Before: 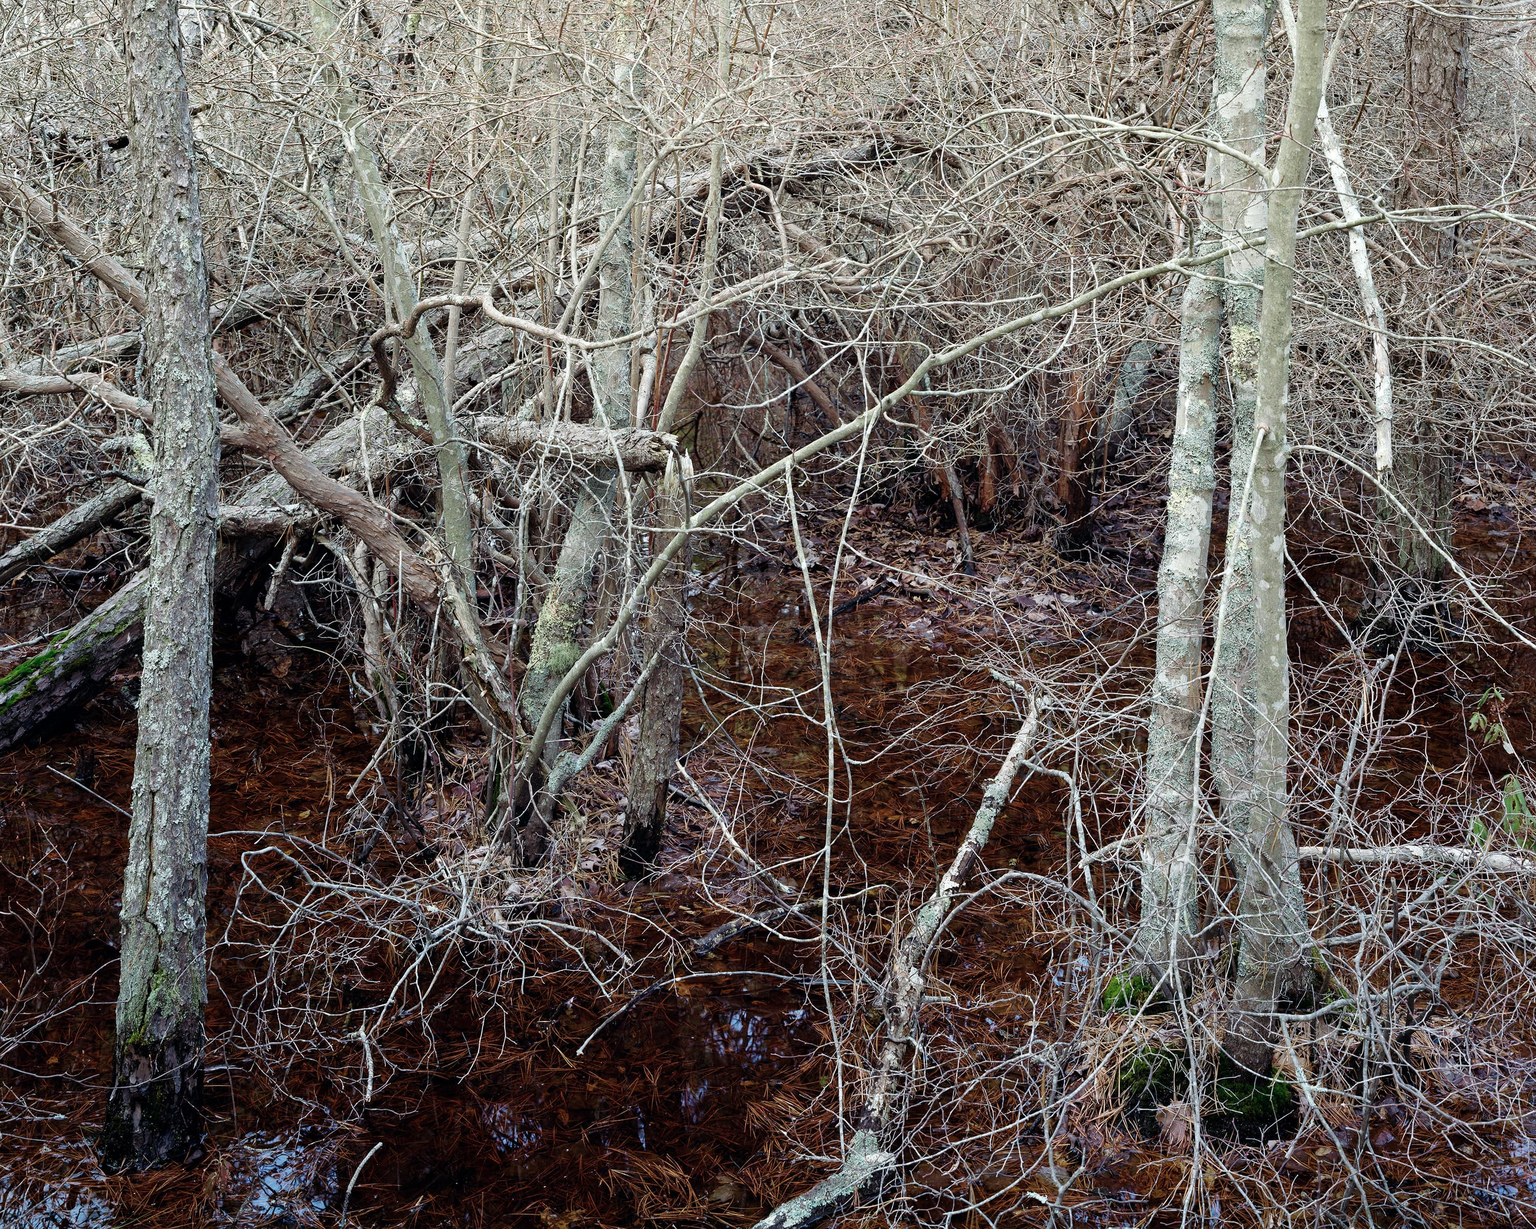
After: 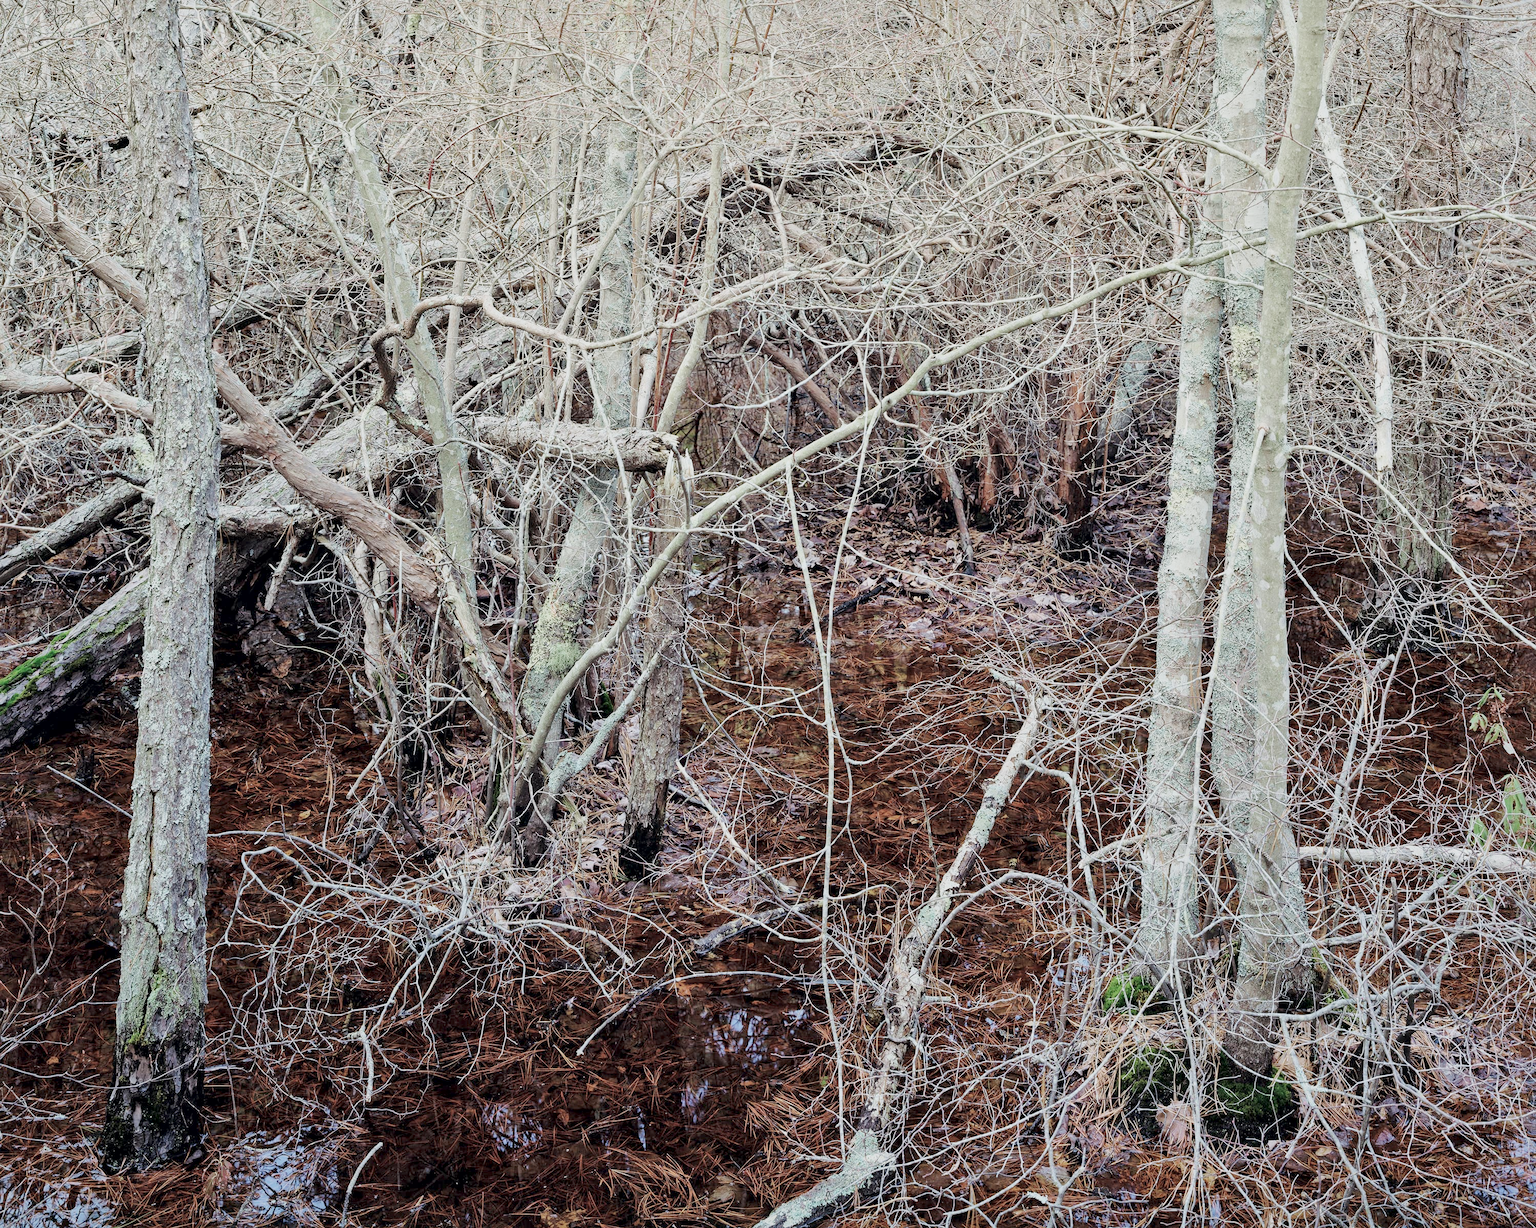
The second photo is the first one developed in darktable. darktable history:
local contrast: mode bilateral grid, contrast 24, coarseness 59, detail 151%, midtone range 0.2
filmic rgb: black relative exposure -13.96 EV, white relative exposure 7.99 EV, hardness 3.73, latitude 49.63%, contrast 0.502
tone equalizer: -8 EV -1.07 EV, -7 EV -1.03 EV, -6 EV -0.862 EV, -5 EV -0.608 EV, -3 EV 0.592 EV, -2 EV 0.851 EV, -1 EV 0.992 EV, +0 EV 1.06 EV, edges refinement/feathering 500, mask exposure compensation -1.57 EV, preserve details no
exposure: black level correction 0, exposure 1.174 EV, compensate highlight preservation false
